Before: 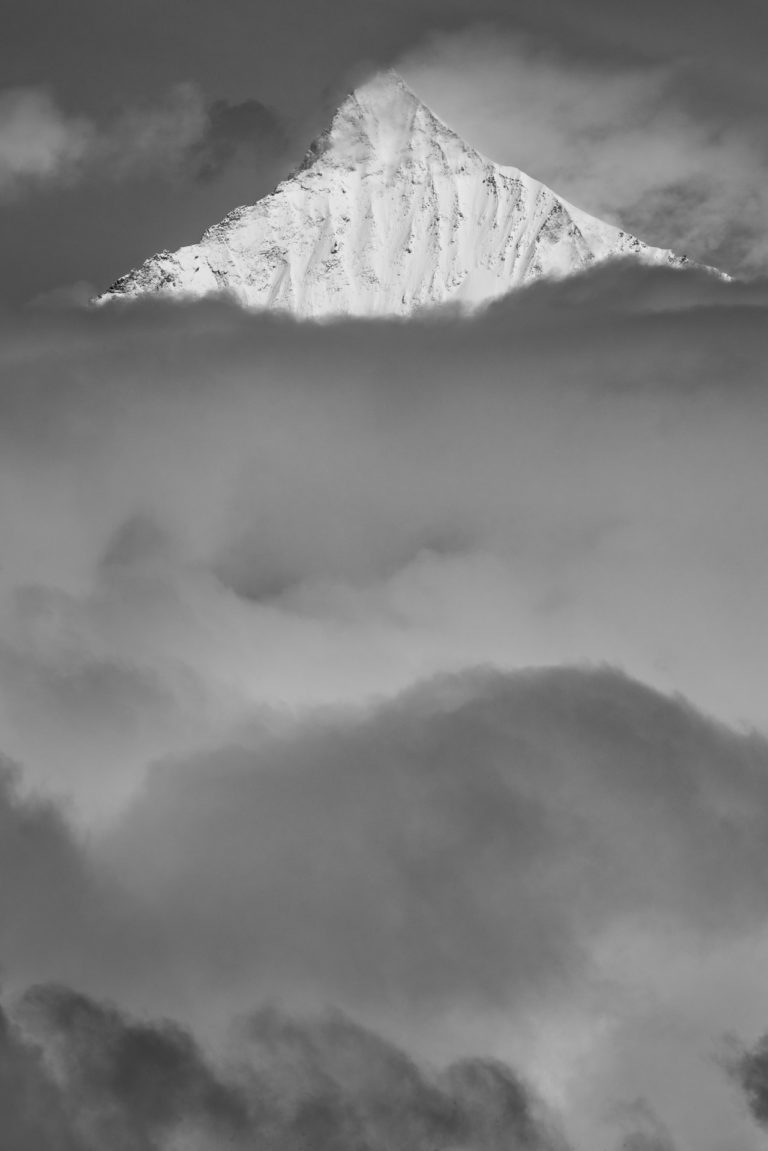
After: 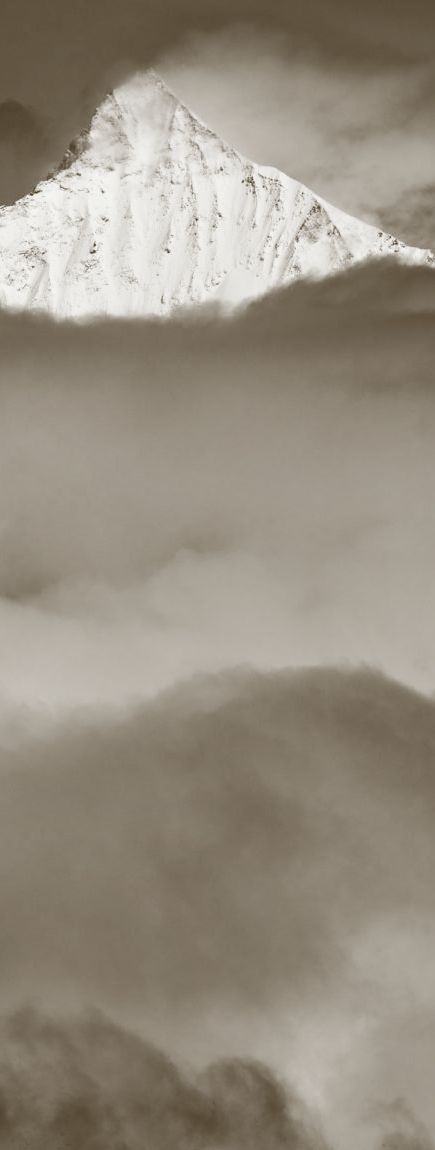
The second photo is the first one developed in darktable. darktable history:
crop: left 31.458%, top 0%, right 11.876%
shadows and highlights: shadows -62.32, white point adjustment -5.22, highlights 61.59
color correction: highlights a* -0.482, highlights b* 0.161, shadows a* 4.66, shadows b* 20.72
contrast brightness saturation: contrast 0.05, brightness 0.06, saturation 0.01
